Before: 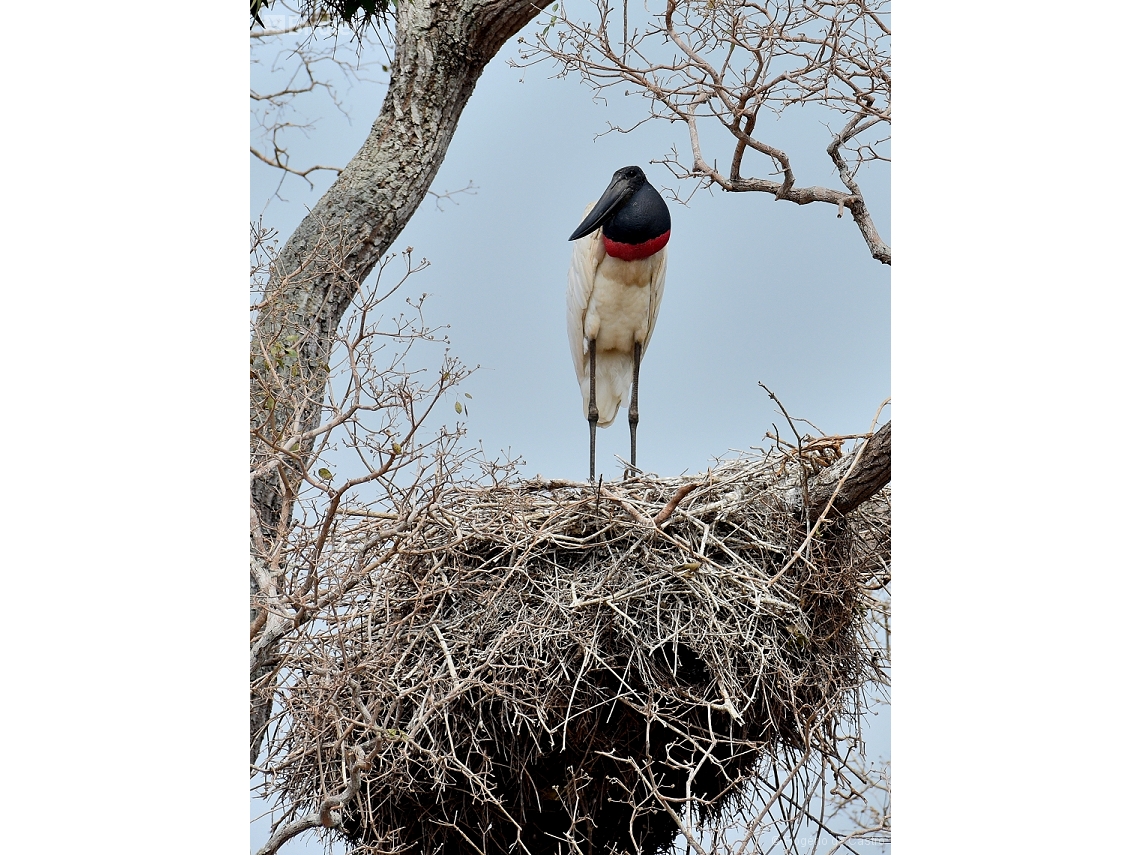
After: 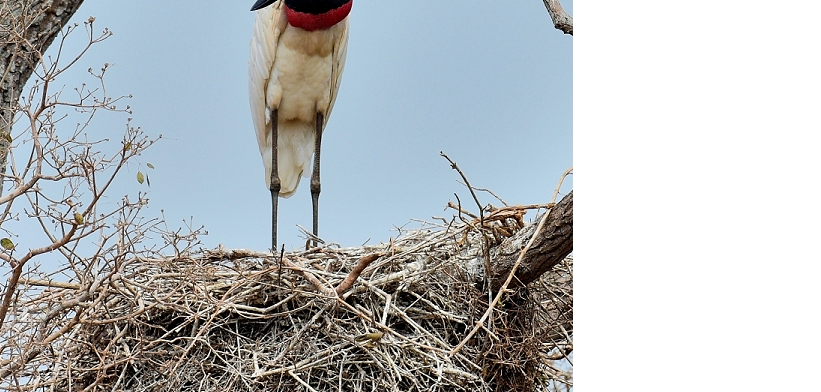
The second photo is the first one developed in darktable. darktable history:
crop and rotate: left 27.938%, top 27.046%, bottom 27.046%
velvia: strength 21.76%
